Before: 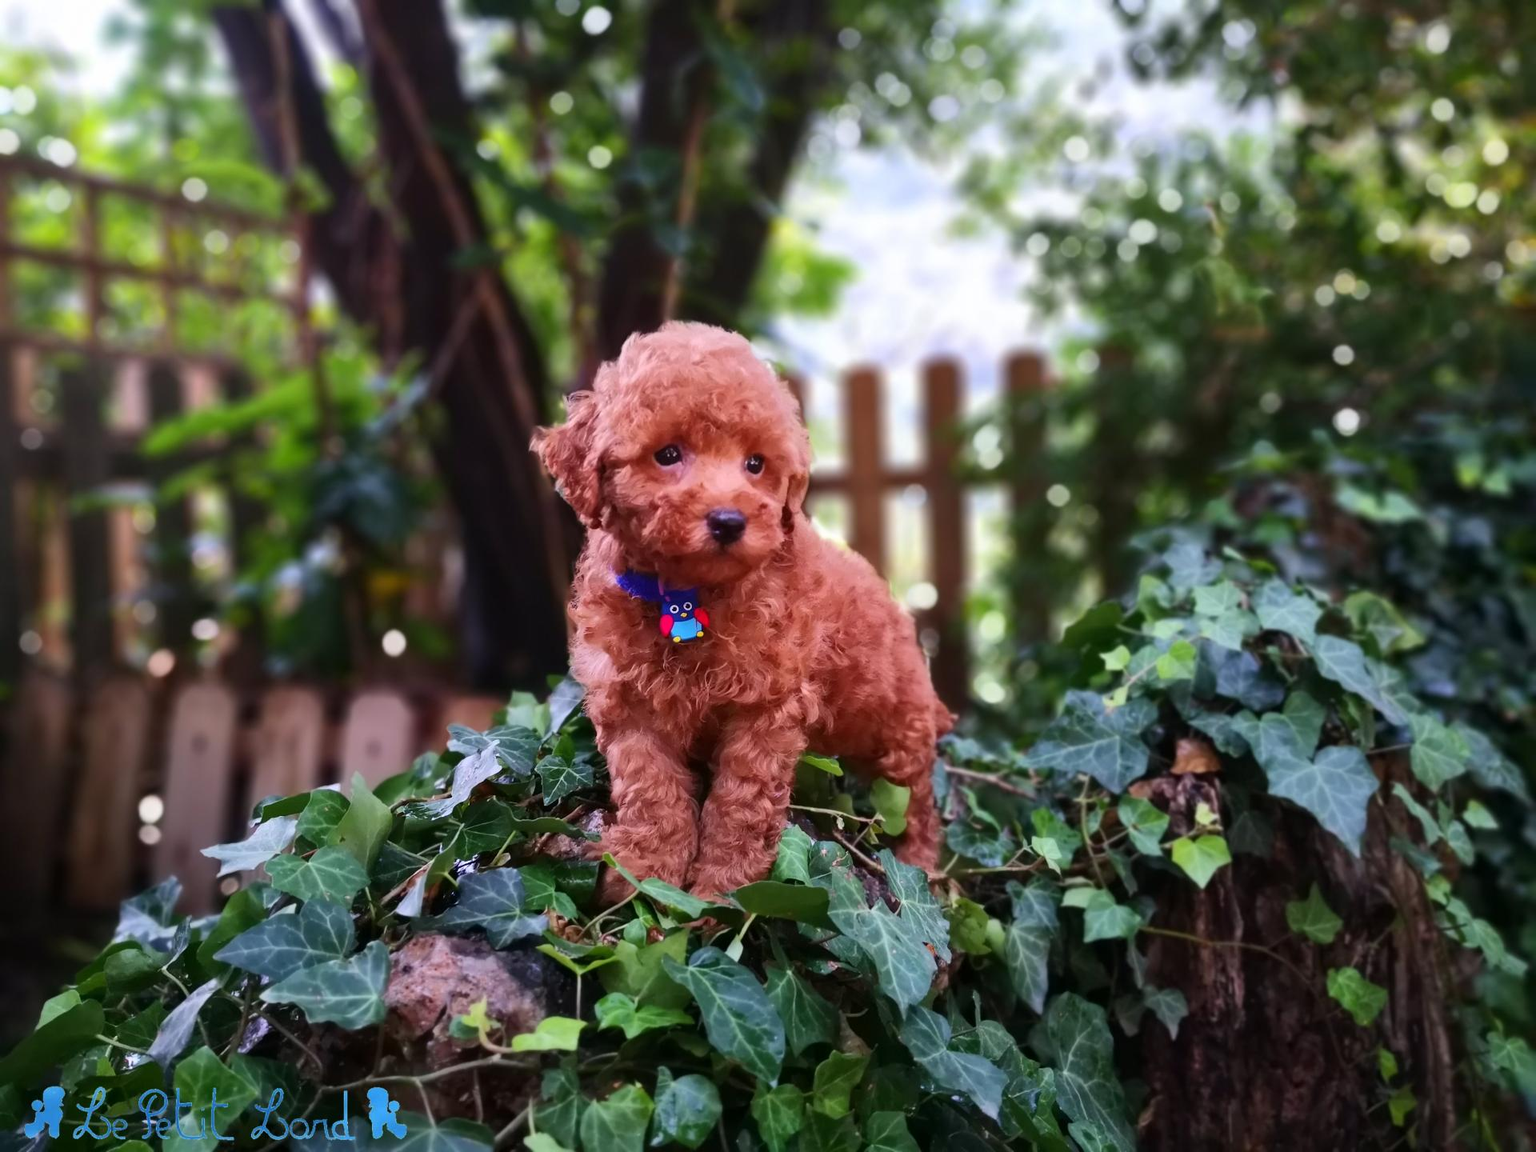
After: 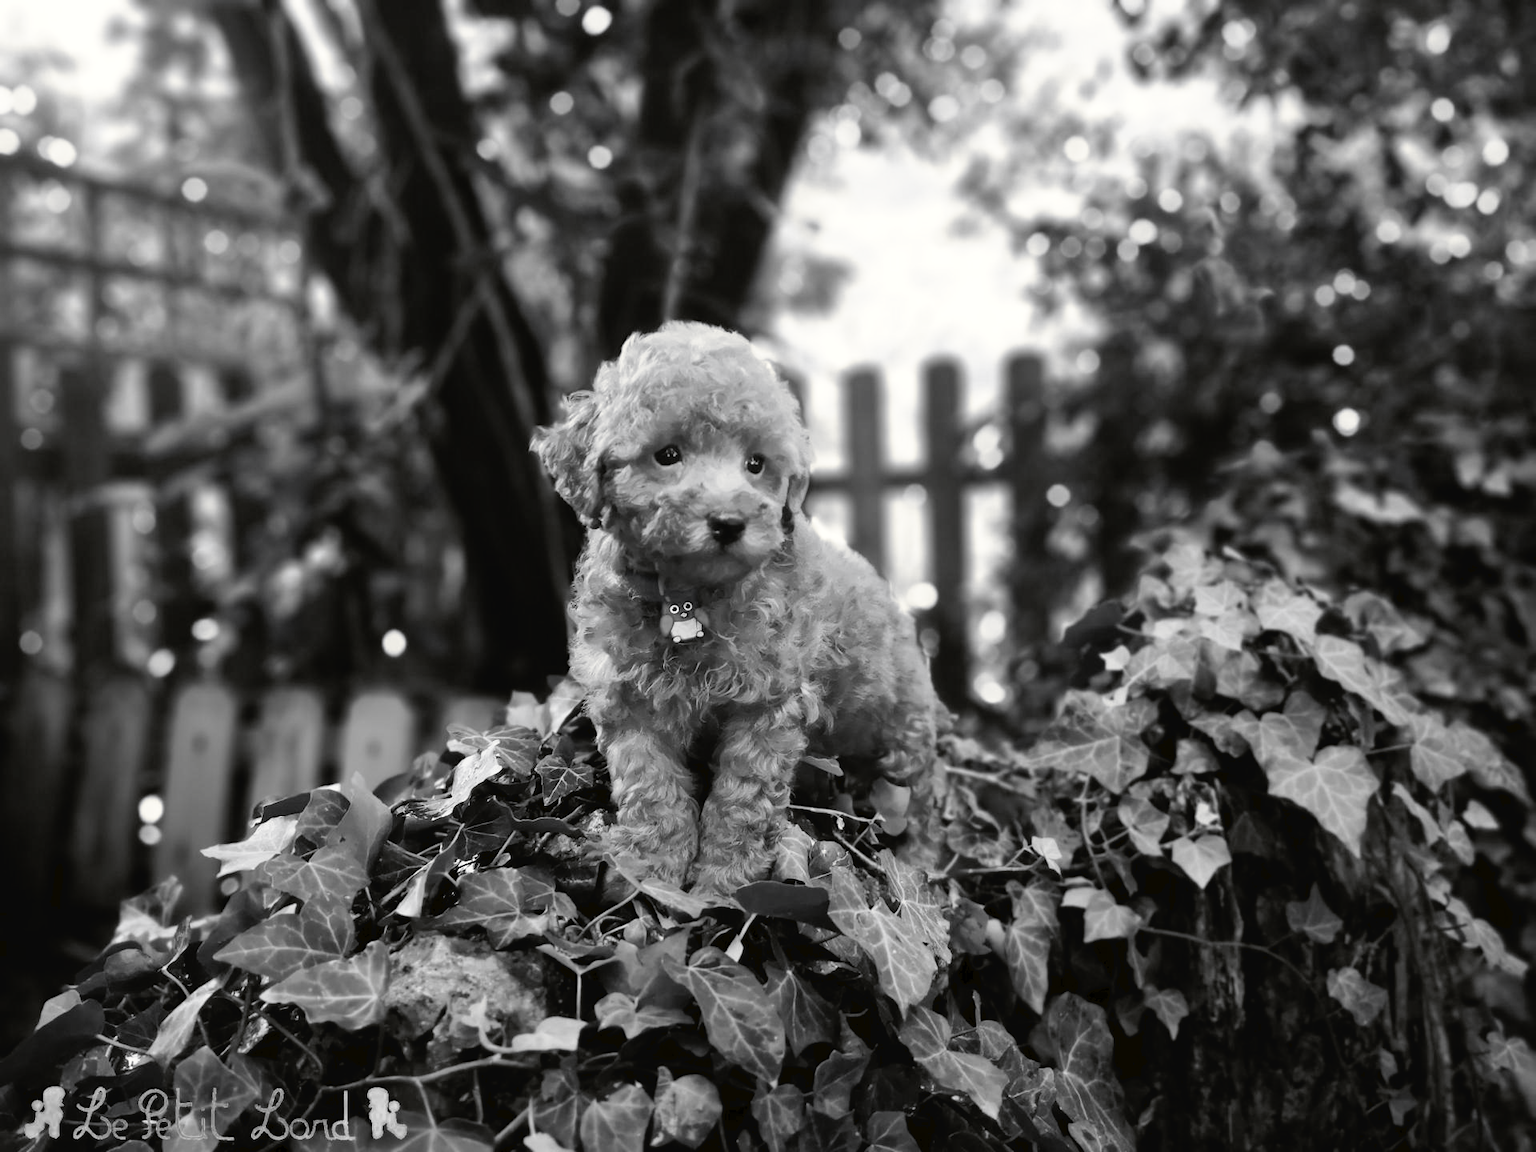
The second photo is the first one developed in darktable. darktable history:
tone curve: curves: ch0 [(0, 0) (0.003, 0.022) (0.011, 0.025) (0.025, 0.025) (0.044, 0.029) (0.069, 0.042) (0.1, 0.068) (0.136, 0.118) (0.177, 0.176) (0.224, 0.233) (0.277, 0.299) (0.335, 0.371) (0.399, 0.448) (0.468, 0.526) (0.543, 0.605) (0.623, 0.684) (0.709, 0.775) (0.801, 0.869) (0.898, 0.957) (1, 1)], preserve colors none
color look up table: target L [93.05, 82.05, 74.91, 80.24, 72.94, 74.05, 49.9, 53.39, 38.52, 31.74, 23.22, 12.74, 2.742, 200.64, 98.62, 82.76, 82.76, 74.42, 70.23, 64.36, 55.54, 48.84, 48.04, 52.41, 34.03, 32.03, 22.92, 88.82, 86.34, 77.34, 85.63, 61.7, 72.21, 65.99, 80.97, 73.68, 51.22, 33.18, 45.36, 32.75, 5.88, 87.41, 87.05, 83.12, 80.6, 69.61, 63.6, 44, 42.1], target a [-0.1, 0, 0.001, 0, 0, 0, 0.001, -0.001, 0.001, 0.001, 0, 0, -0.23, 0, -0.655, 0, 0, 0, 0.001, 0 ×5, 0.001, 0.001, 0, -0.001, 0 ×5, 0.001, 0 ×4, 0.001, 0, 0, -0.001, 0 ×6, 0.001], target b [1.234, 0.001, -0.006, 0.001, 0.001, 0.001, -0.004, 0.01, -0.003, -0.003, -0.003, -0.001, 2.838, 0, 8.42, 0.001, 0.001, 0.001, -0.005, 0.001, 0.001, -0.004, 0.001, 0.001, -0.003, -0.003, -0.003, 0.002, 0.001 ×5, -0.005, 0.001, 0.001, 0.002, 0.001, -0.004, 0.001, -0.001, 0.002, 0.001 ×6, -0.003], num patches 49
